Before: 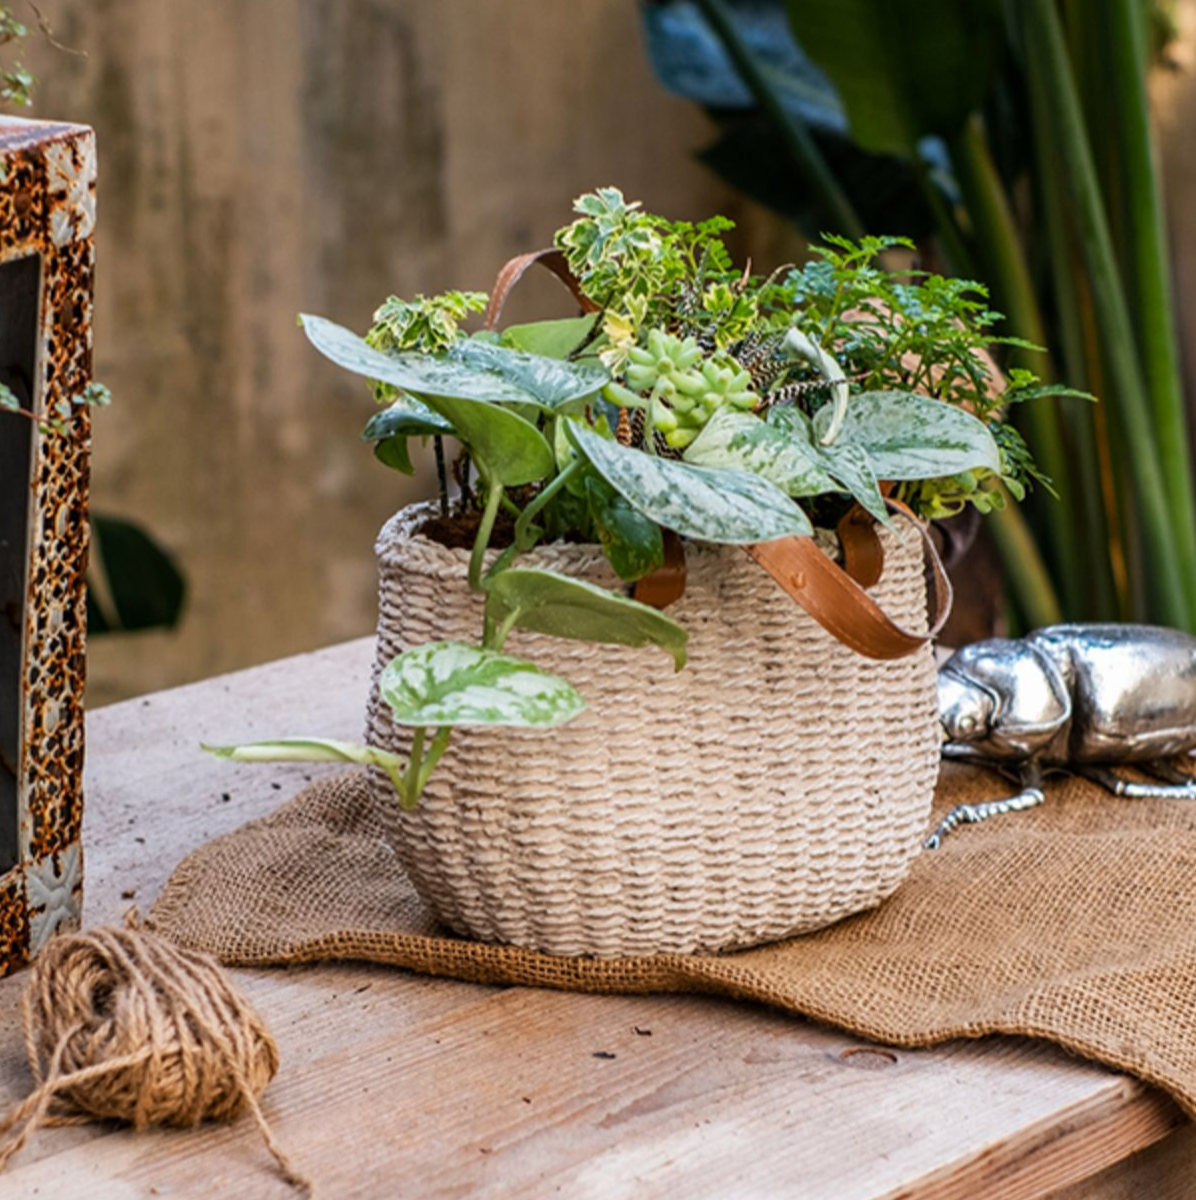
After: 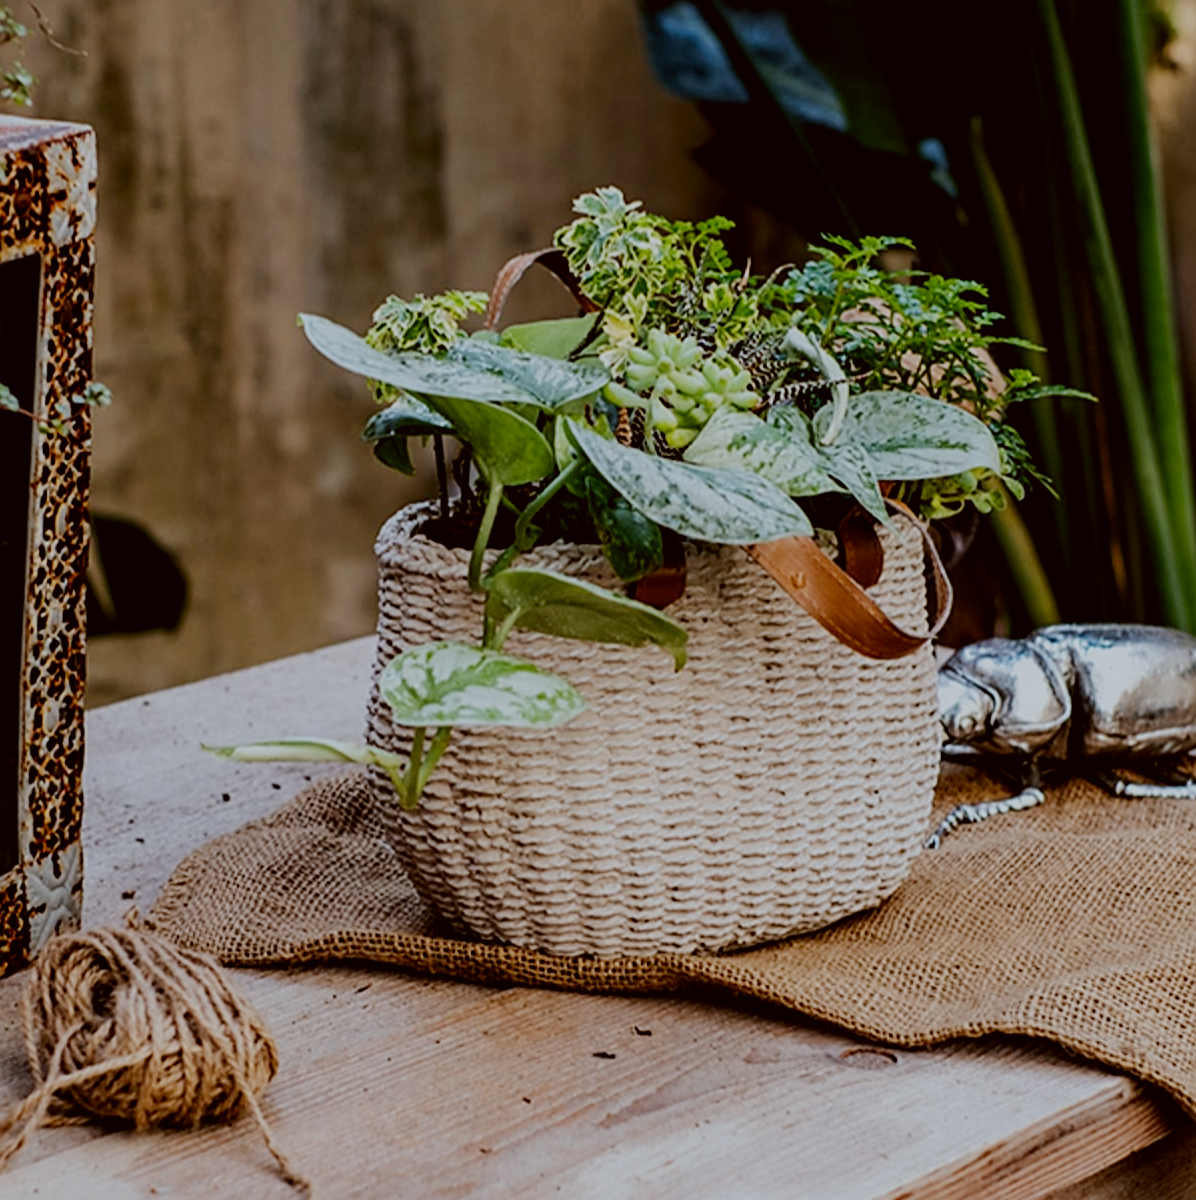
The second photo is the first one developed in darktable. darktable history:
color correction: highlights a* -3.28, highlights b* -6.24, shadows a* 3.1, shadows b* 5.19
sharpen: on, module defaults
tone equalizer: -8 EV -0.417 EV, -7 EV -0.389 EV, -6 EV -0.333 EV, -5 EV -0.222 EV, -3 EV 0.222 EV, -2 EV 0.333 EV, -1 EV 0.389 EV, +0 EV 0.417 EV, edges refinement/feathering 500, mask exposure compensation -1.57 EV, preserve details no
exposure: exposure -0.021 EV, compensate highlight preservation false
filmic rgb: middle gray luminance 30%, black relative exposure -9 EV, white relative exposure 7 EV, threshold 6 EV, target black luminance 0%, hardness 2.94, latitude 2.04%, contrast 0.963, highlights saturation mix 5%, shadows ↔ highlights balance 12.16%, add noise in highlights 0, preserve chrominance no, color science v3 (2019), use custom middle-gray values true, iterations of high-quality reconstruction 0, contrast in highlights soft, enable highlight reconstruction true
